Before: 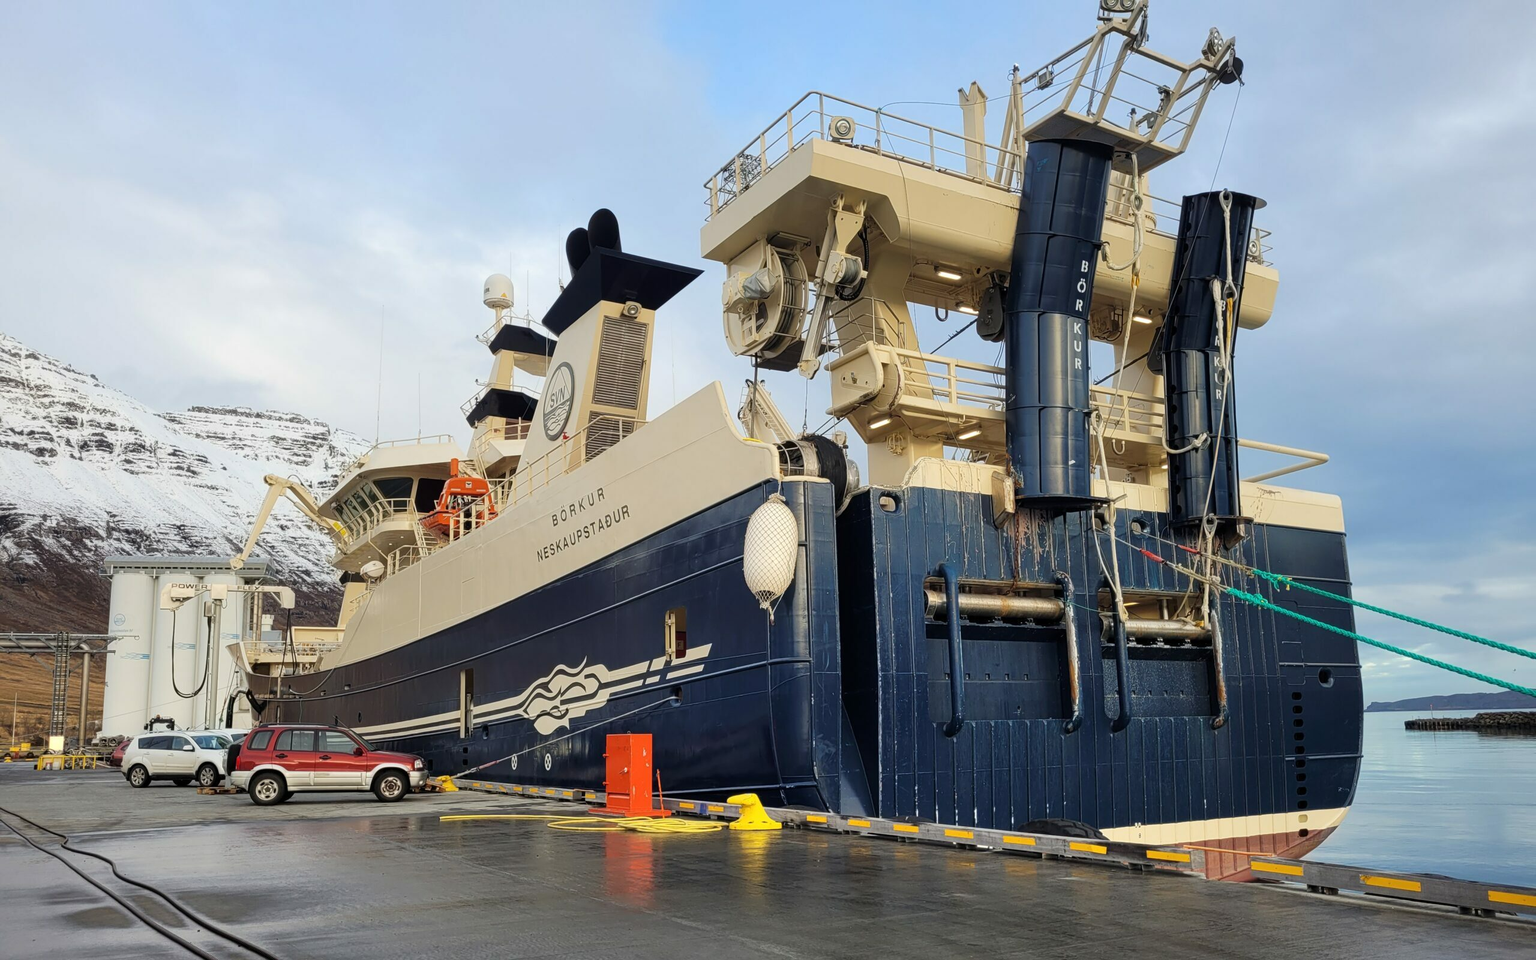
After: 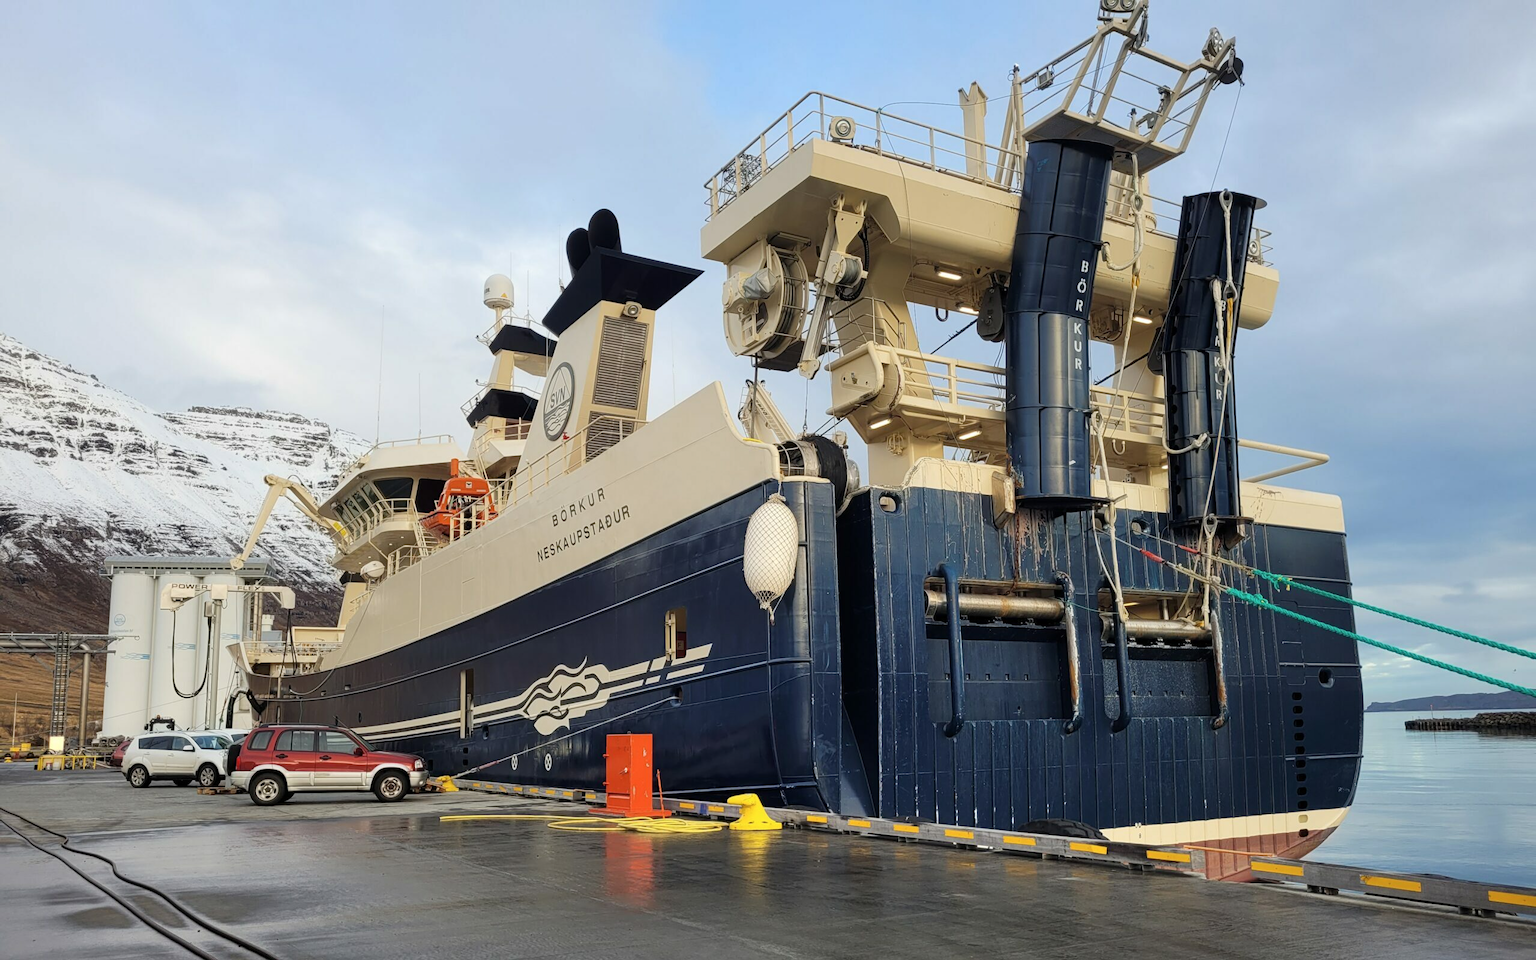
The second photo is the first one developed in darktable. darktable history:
contrast brightness saturation: saturation -0.052
